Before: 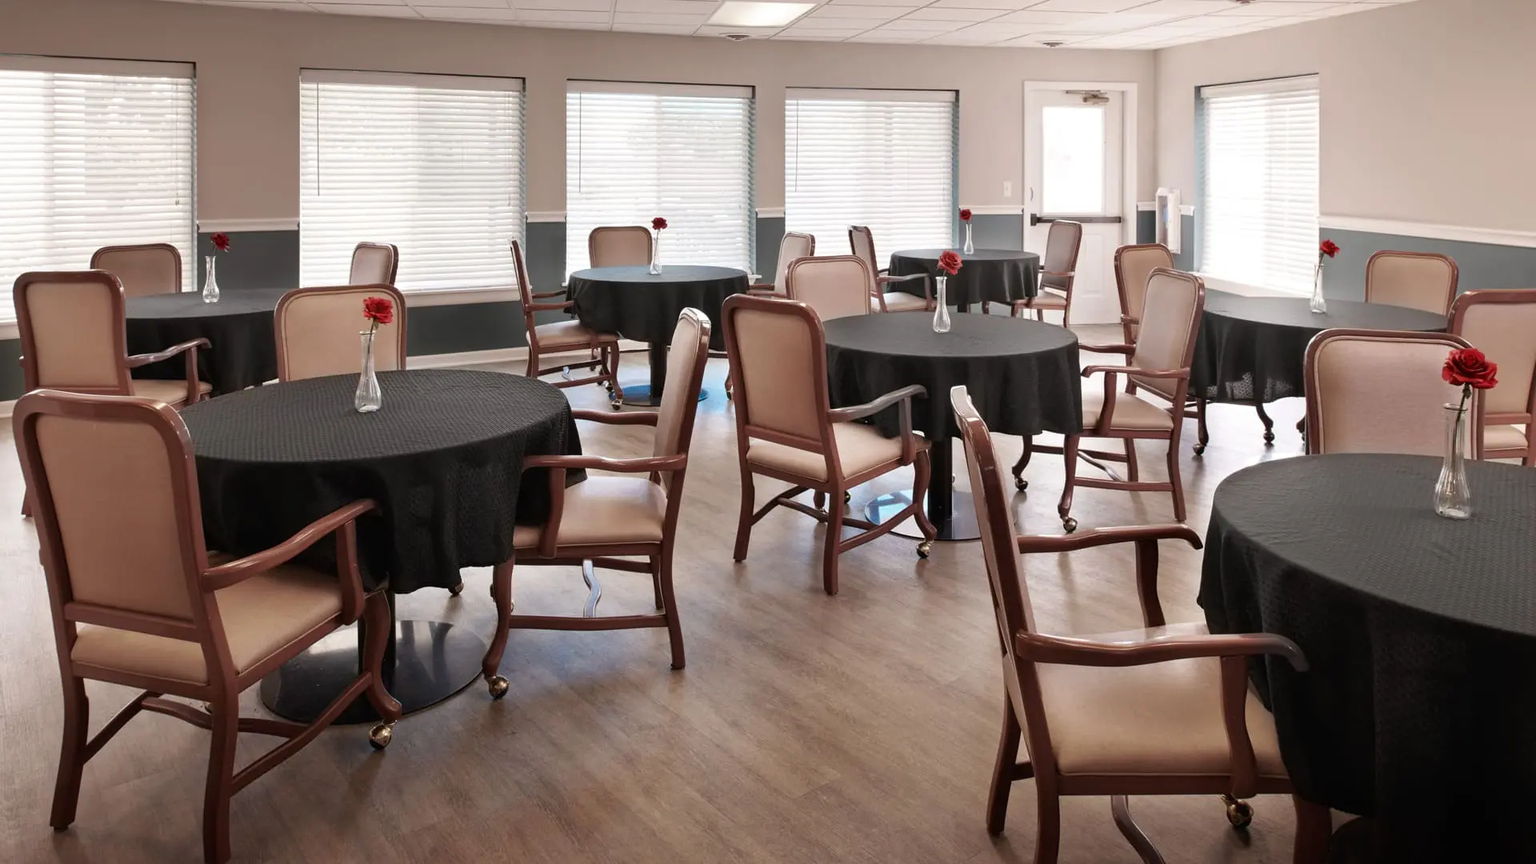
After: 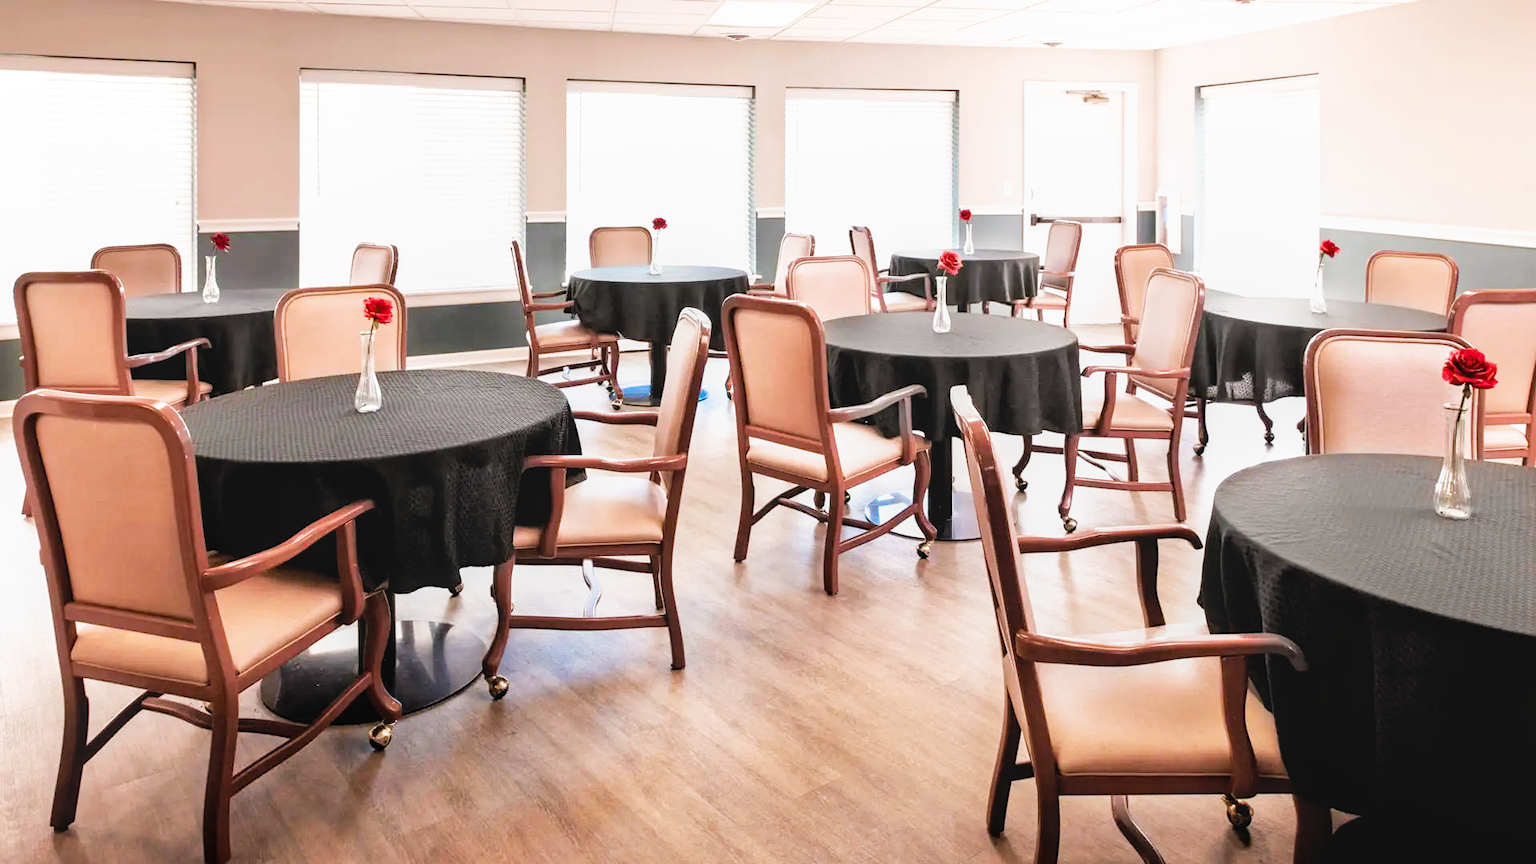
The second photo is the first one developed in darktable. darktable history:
local contrast: detail 110%
color balance rgb: perceptual saturation grading › global saturation 20%, global vibrance 20%
filmic rgb: black relative exposure -5 EV, white relative exposure 3.5 EV, hardness 3.19, contrast 1.2, highlights saturation mix -50%
exposure: black level correction 0, exposure 1.5 EV, compensate highlight preservation false
